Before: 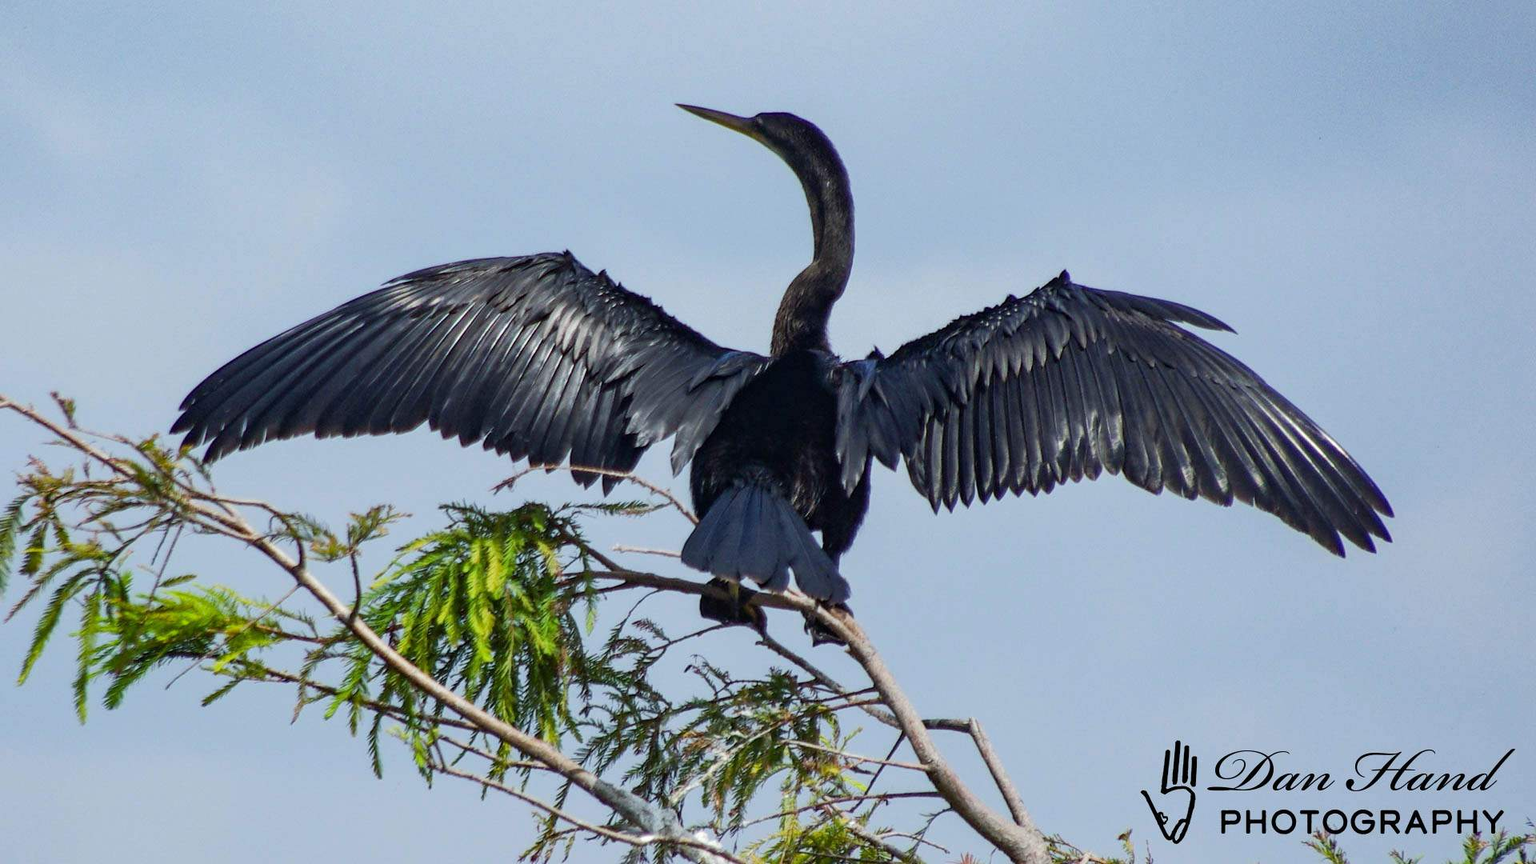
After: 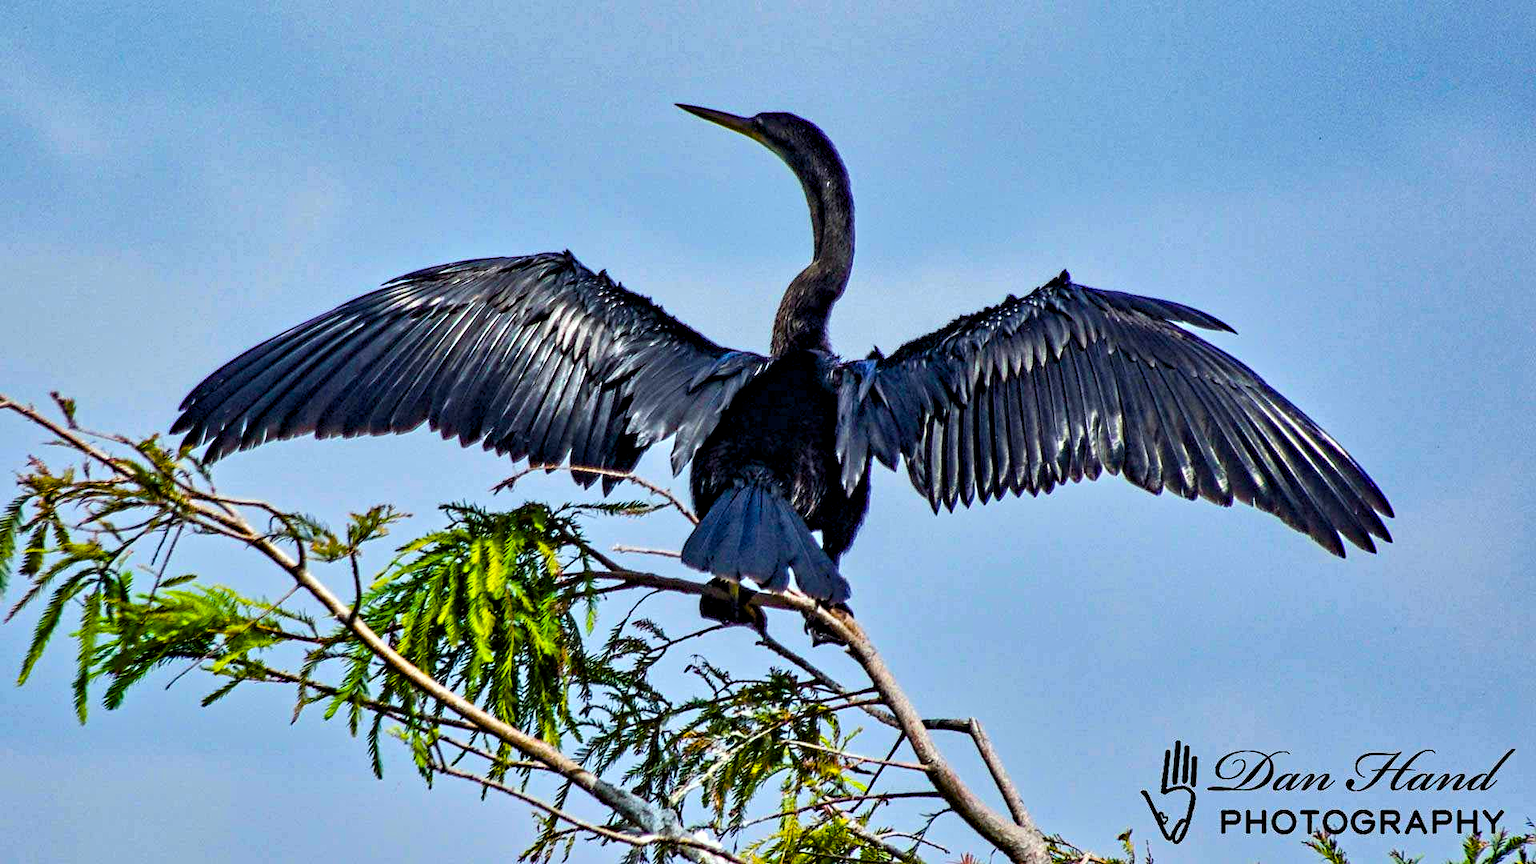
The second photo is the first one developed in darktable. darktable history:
contrast equalizer: octaves 7, y [[0.5, 0.542, 0.583, 0.625, 0.667, 0.708], [0.5 ×6], [0.5 ×6], [0 ×6], [0 ×6]]
color balance rgb: perceptual saturation grading › global saturation 100%
levels: levels [0, 0.492, 0.984]
shadows and highlights: low approximation 0.01, soften with gaussian
